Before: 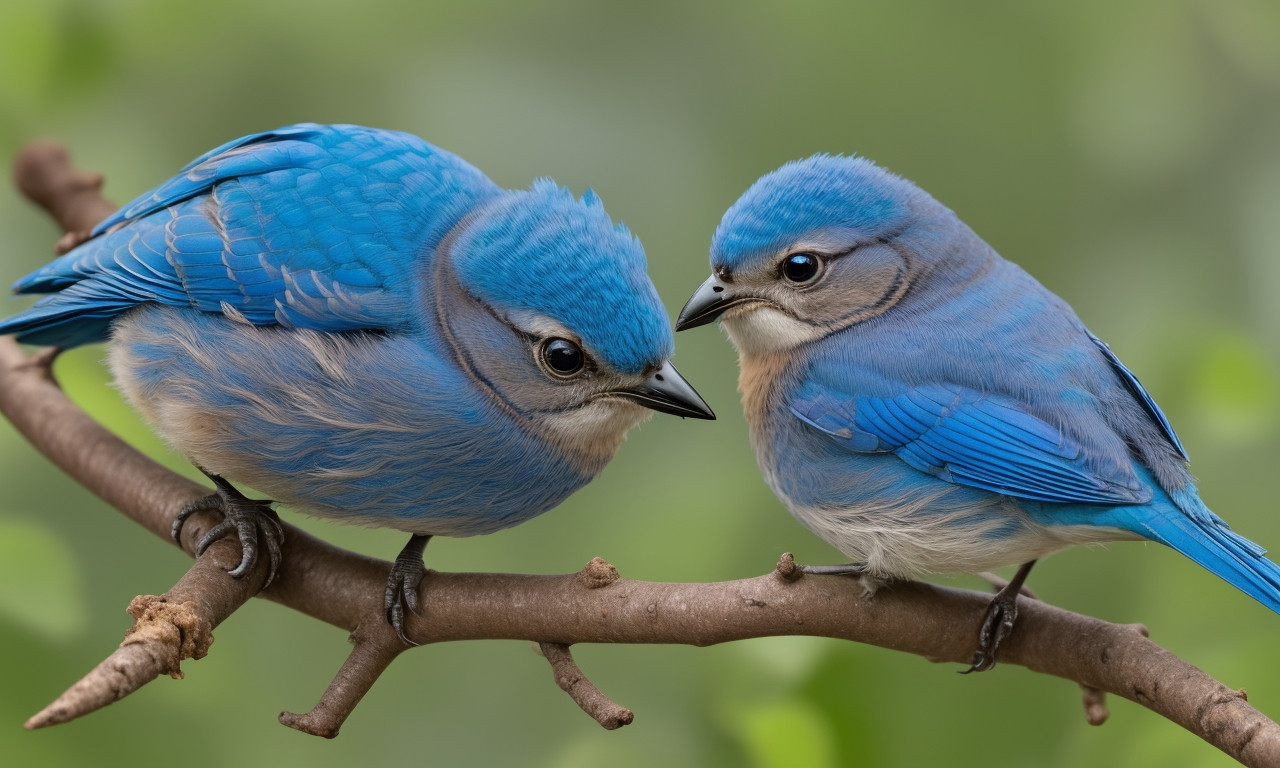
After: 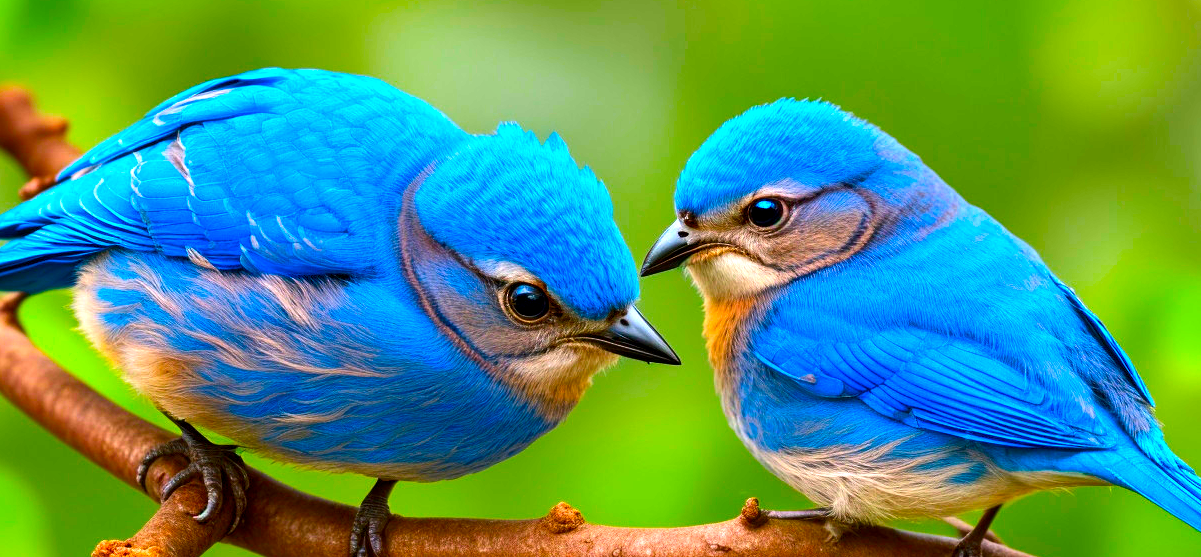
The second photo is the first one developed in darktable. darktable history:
color balance rgb: linear chroma grading › global chroma 9%, perceptual saturation grading › global saturation 36%, perceptual saturation grading › shadows 35%, perceptual brilliance grading › global brilliance 15%, perceptual brilliance grading › shadows -35%, global vibrance 15%
exposure: black level correction 0.001, exposure 0.5 EV, compensate exposure bias true, compensate highlight preservation false
contrast brightness saturation: contrast 0.11, saturation -0.17
color correction: highlights a* 1.59, highlights b* -1.7, saturation 2.48
local contrast: highlights 100%, shadows 100%, detail 120%, midtone range 0.2
crop: left 2.737%, top 7.287%, right 3.421%, bottom 20.179%
